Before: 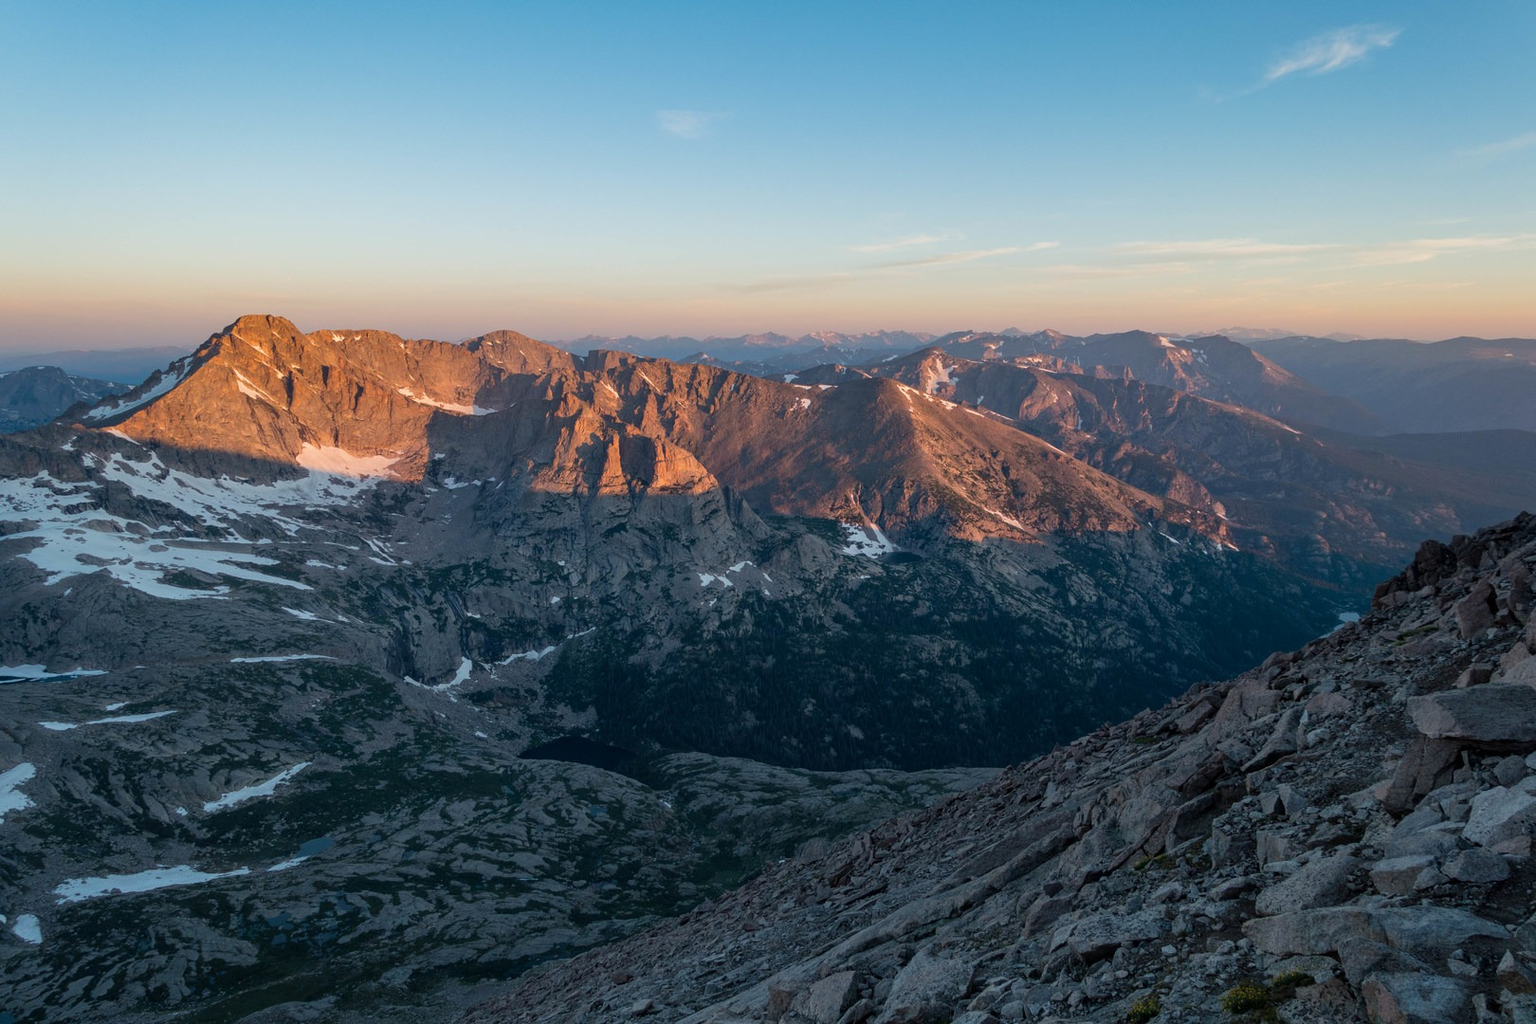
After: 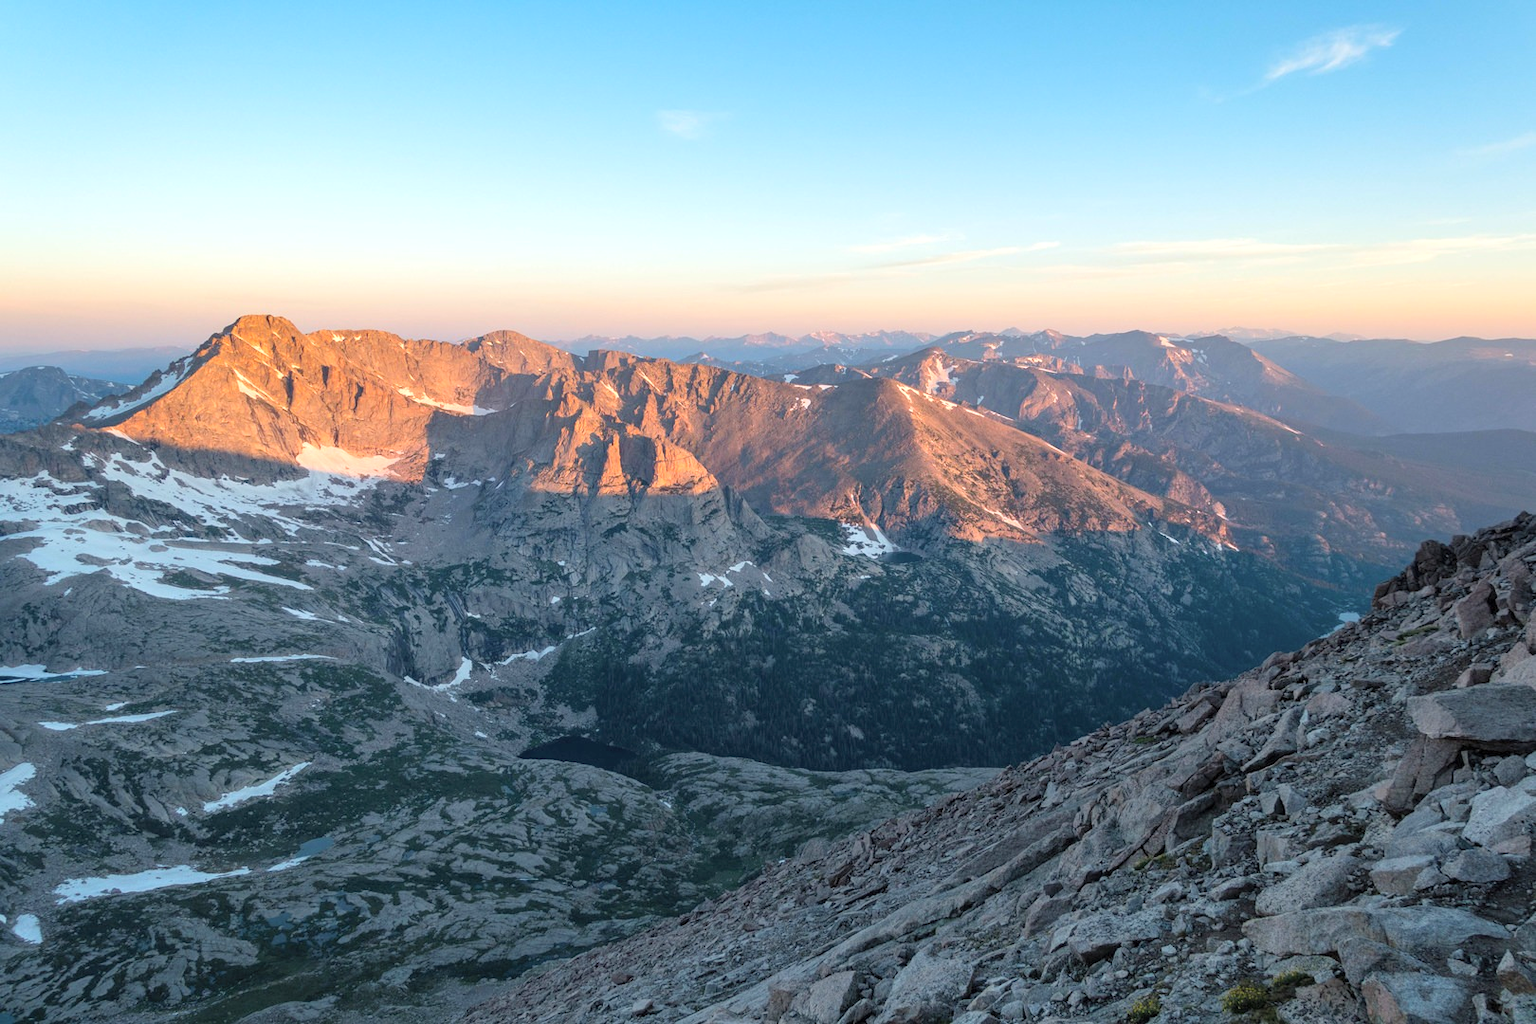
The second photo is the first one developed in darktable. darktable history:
contrast brightness saturation: brightness 0.15
tone equalizer: on, module defaults
exposure: exposure 0.574 EV, compensate highlight preservation false
